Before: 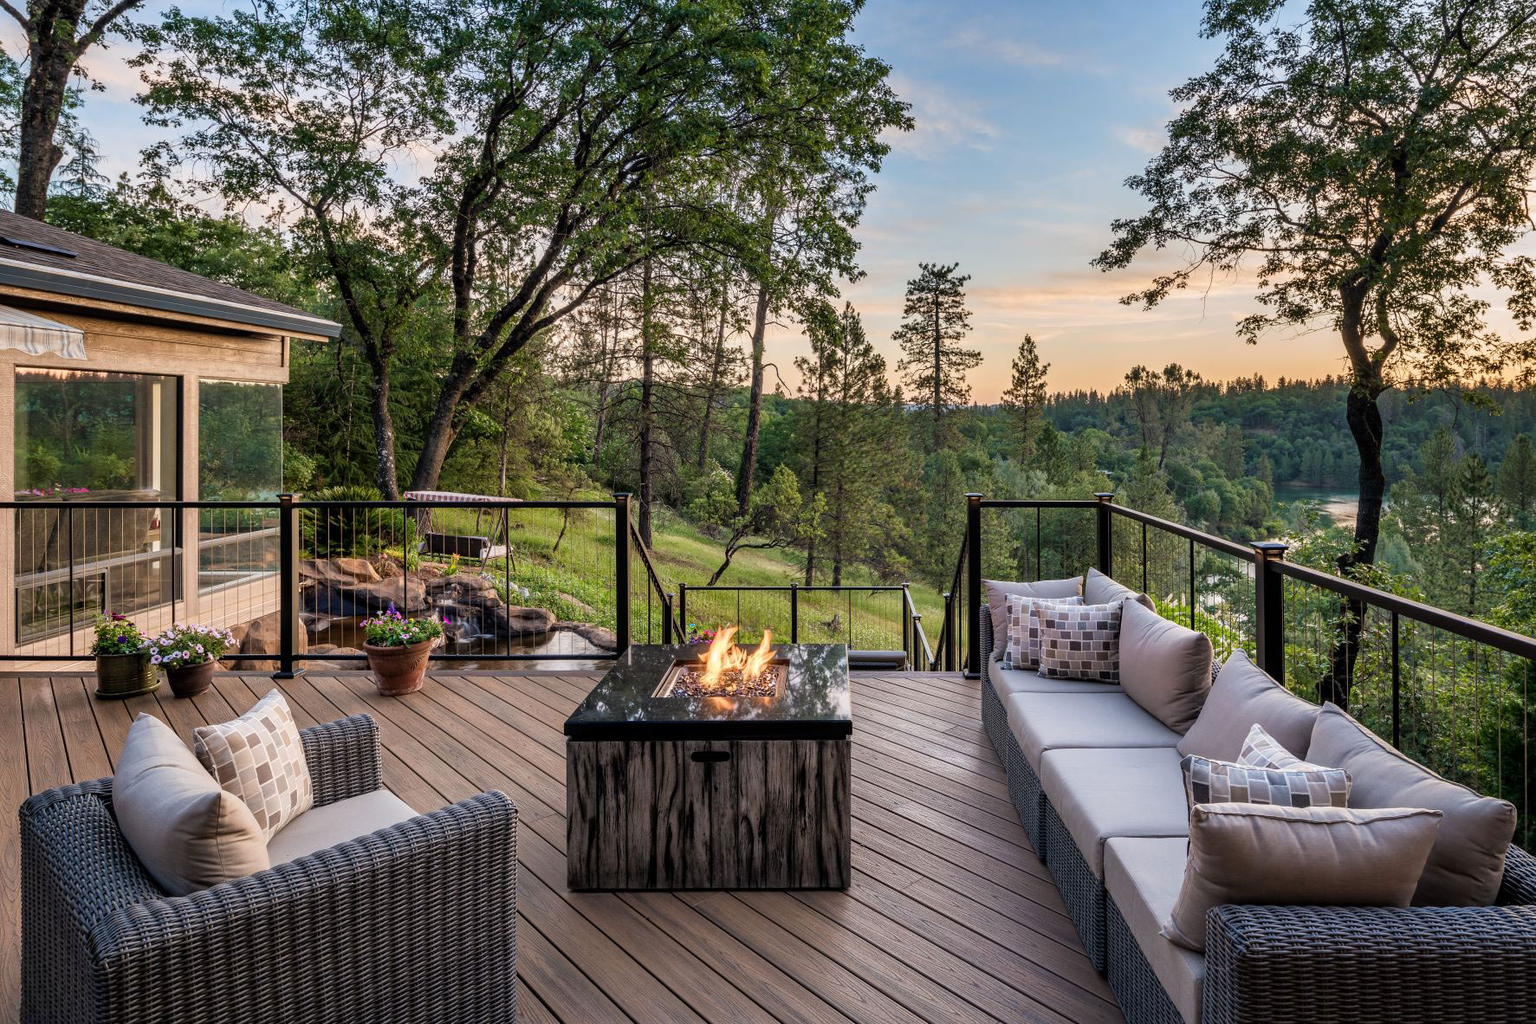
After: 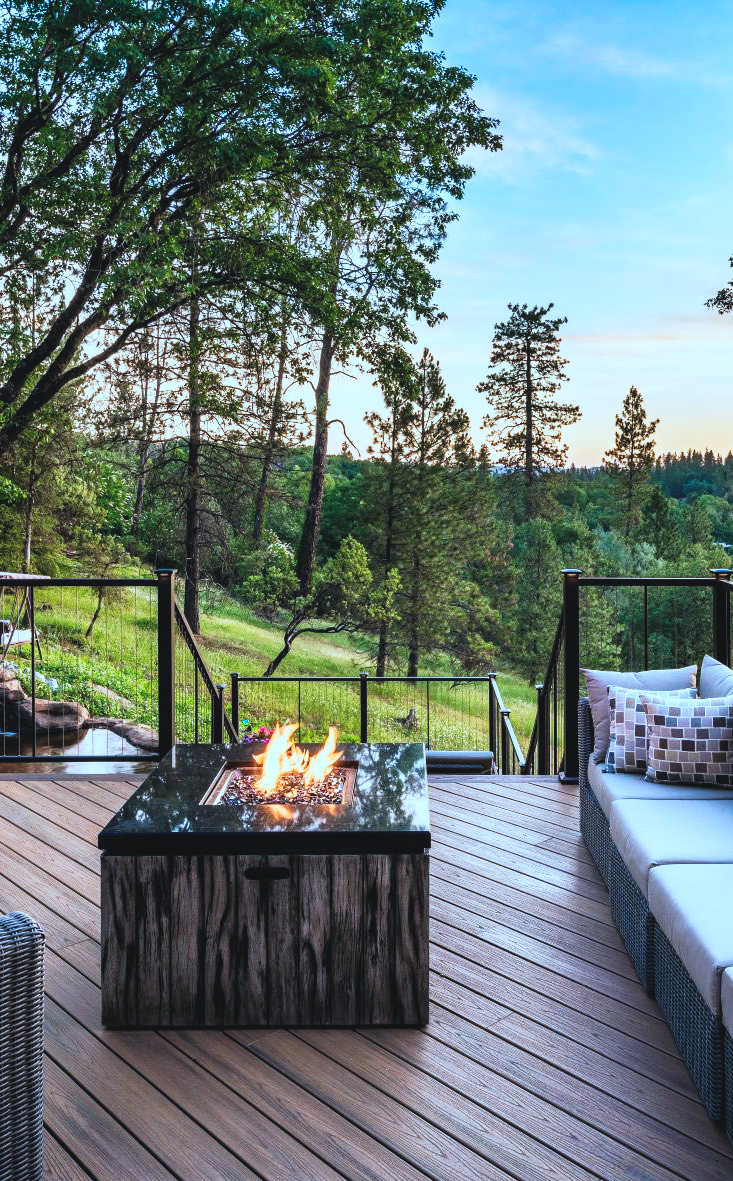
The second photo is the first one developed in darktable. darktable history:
tone curve: curves: ch0 [(0, 0.058) (0.198, 0.188) (0.512, 0.582) (0.625, 0.754) (0.81, 0.934) (1, 1)], preserve colors none
color correction: highlights a* -9.5, highlights b* -22.96
crop: left 31.229%, right 27.409%
color balance rgb: shadows lift › chroma 1.018%, shadows lift › hue 241.39°, perceptual saturation grading › global saturation 0.996%, global vibrance 20%
